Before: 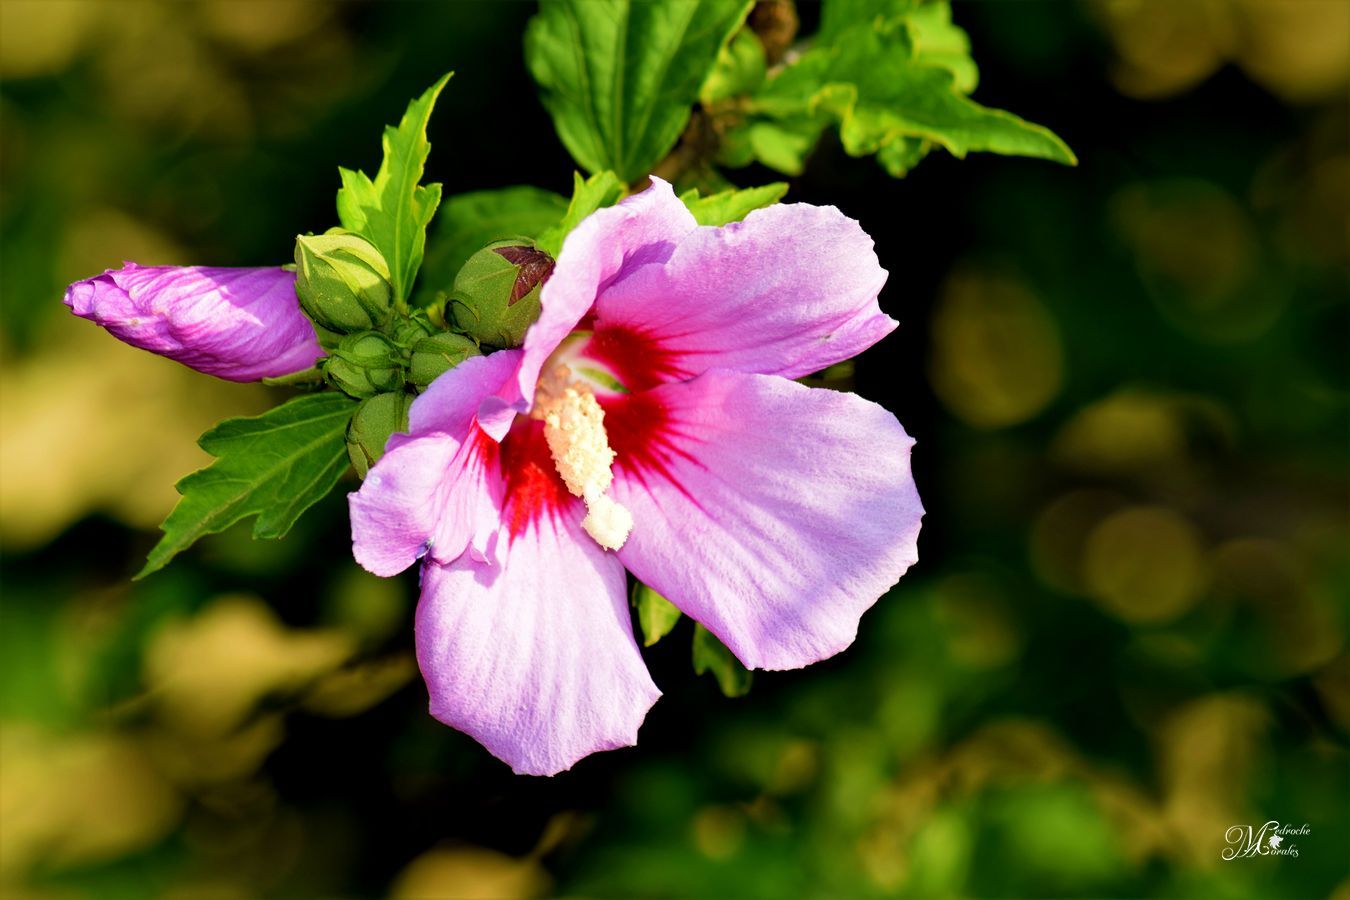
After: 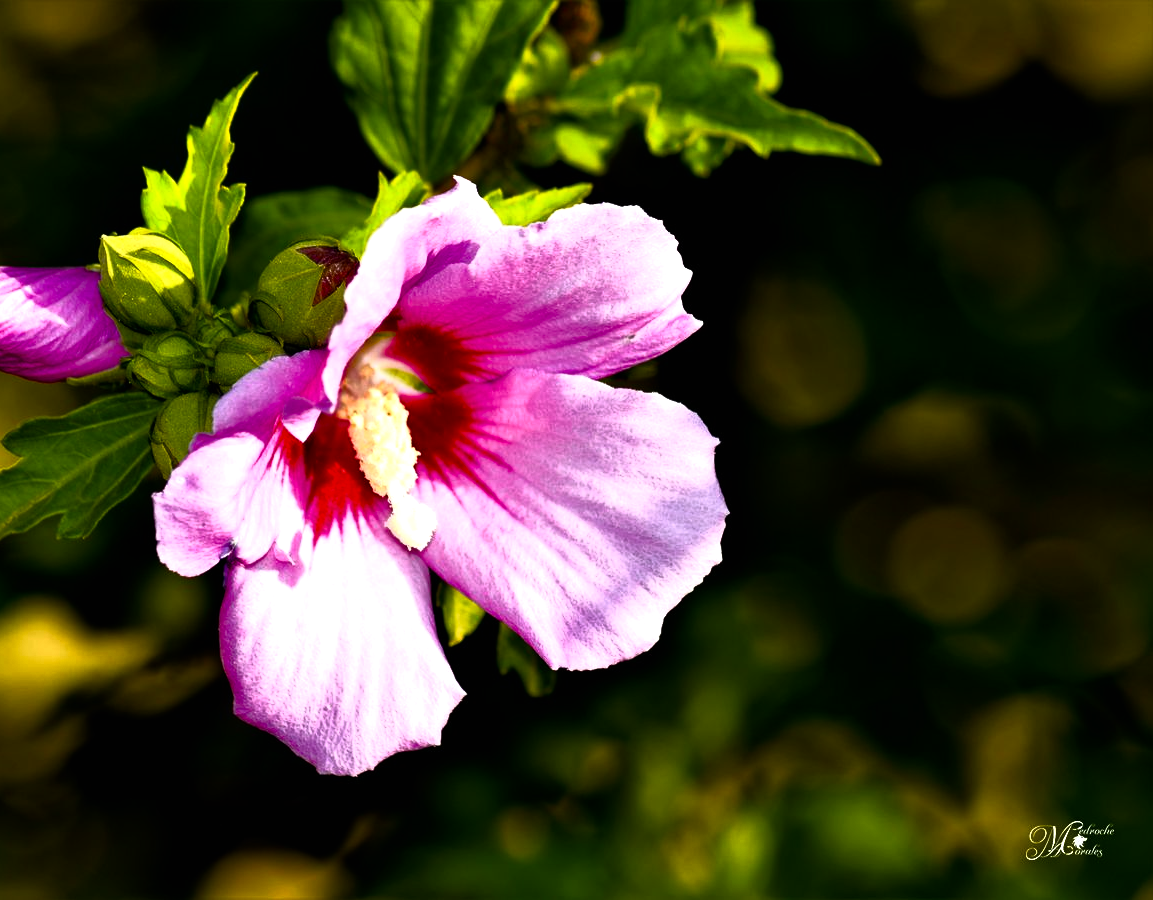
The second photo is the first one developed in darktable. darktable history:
tone curve: curves: ch0 [(0, 0.003) (0.117, 0.101) (0.257, 0.246) (0.408, 0.432) (0.632, 0.716) (0.795, 0.884) (1, 1)]; ch1 [(0, 0) (0.227, 0.197) (0.405, 0.421) (0.501, 0.501) (0.522, 0.526) (0.546, 0.564) (0.589, 0.602) (0.696, 0.761) (0.976, 0.992)]; ch2 [(0, 0) (0.208, 0.176) (0.377, 0.38) (0.5, 0.5) (0.537, 0.534) (0.571, 0.577) (0.627, 0.64) (0.698, 0.76) (1, 1)], color space Lab, independent channels, preserve colors none
crop and rotate: left 14.584%
rgb curve: curves: ch0 [(0, 0) (0.415, 0.237) (1, 1)]
color balance rgb: shadows lift › luminance -20%, power › hue 72.24°, highlights gain › luminance 15%, global offset › hue 171.6°, perceptual saturation grading › global saturation 14.09%, perceptual saturation grading › highlights -25%, perceptual saturation grading › shadows 25%, global vibrance 25%, contrast 10%
